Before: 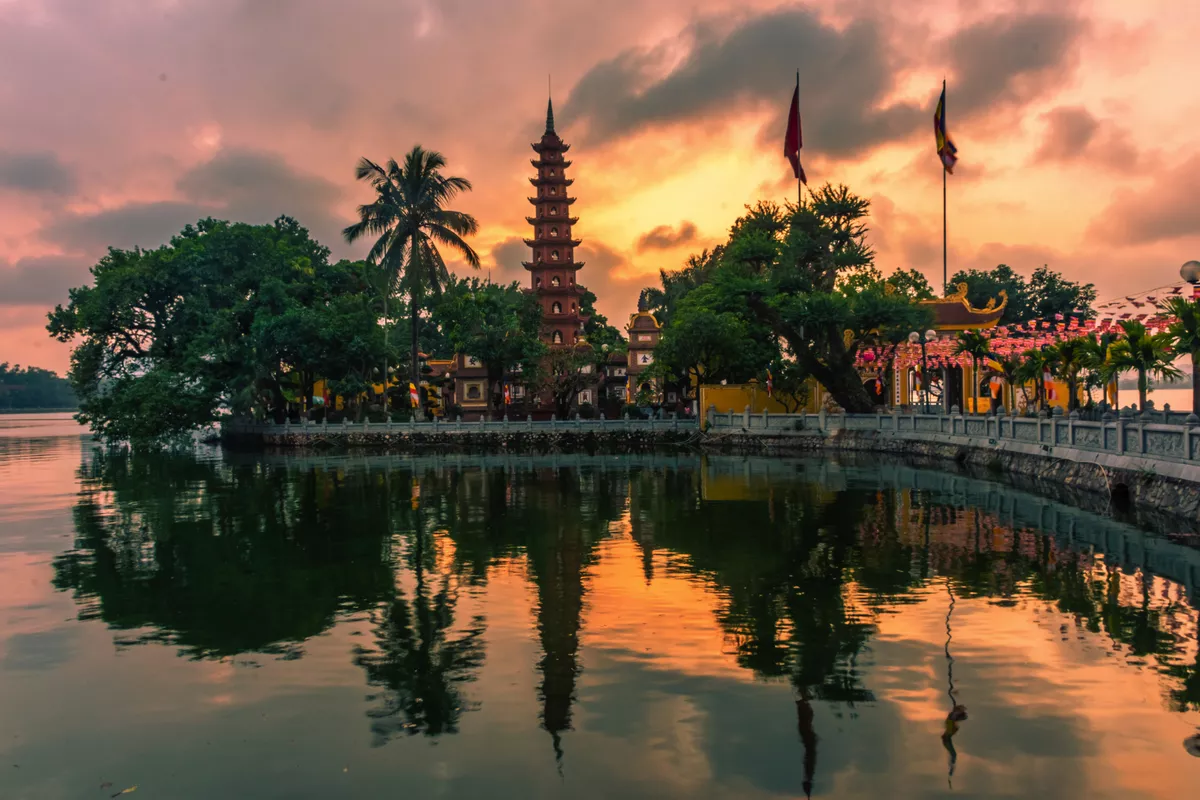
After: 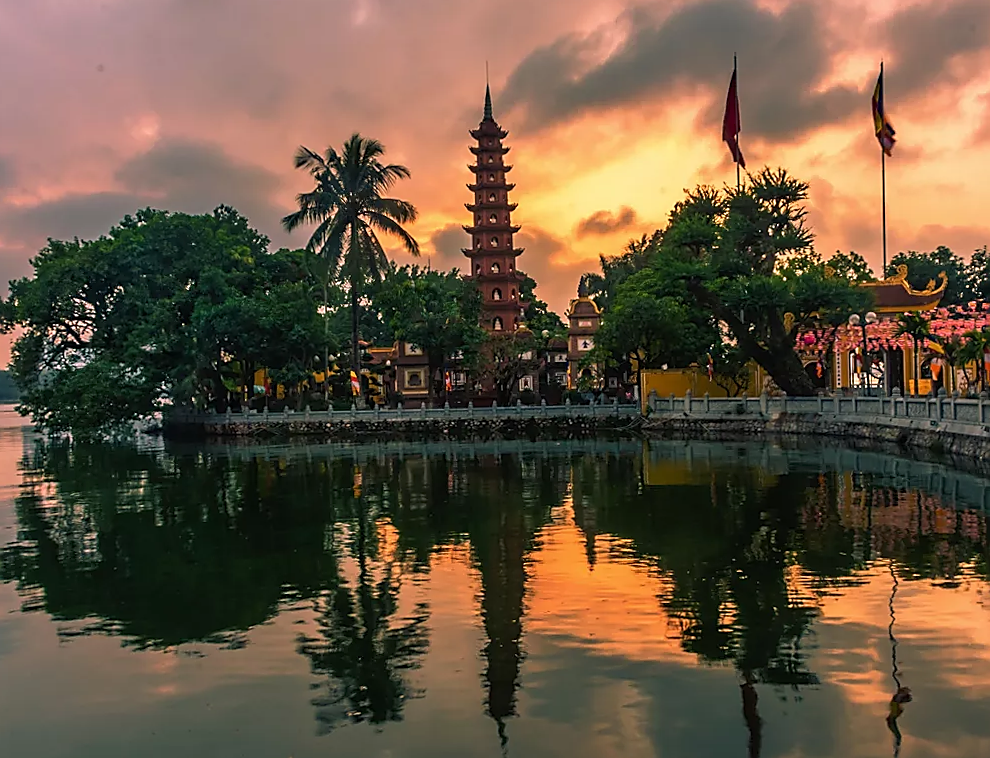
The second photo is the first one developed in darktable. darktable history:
sharpen: radius 1.408, amount 1.235, threshold 0.724
crop and rotate: angle 0.626°, left 4.21%, top 0.988%, right 11.892%, bottom 2.65%
